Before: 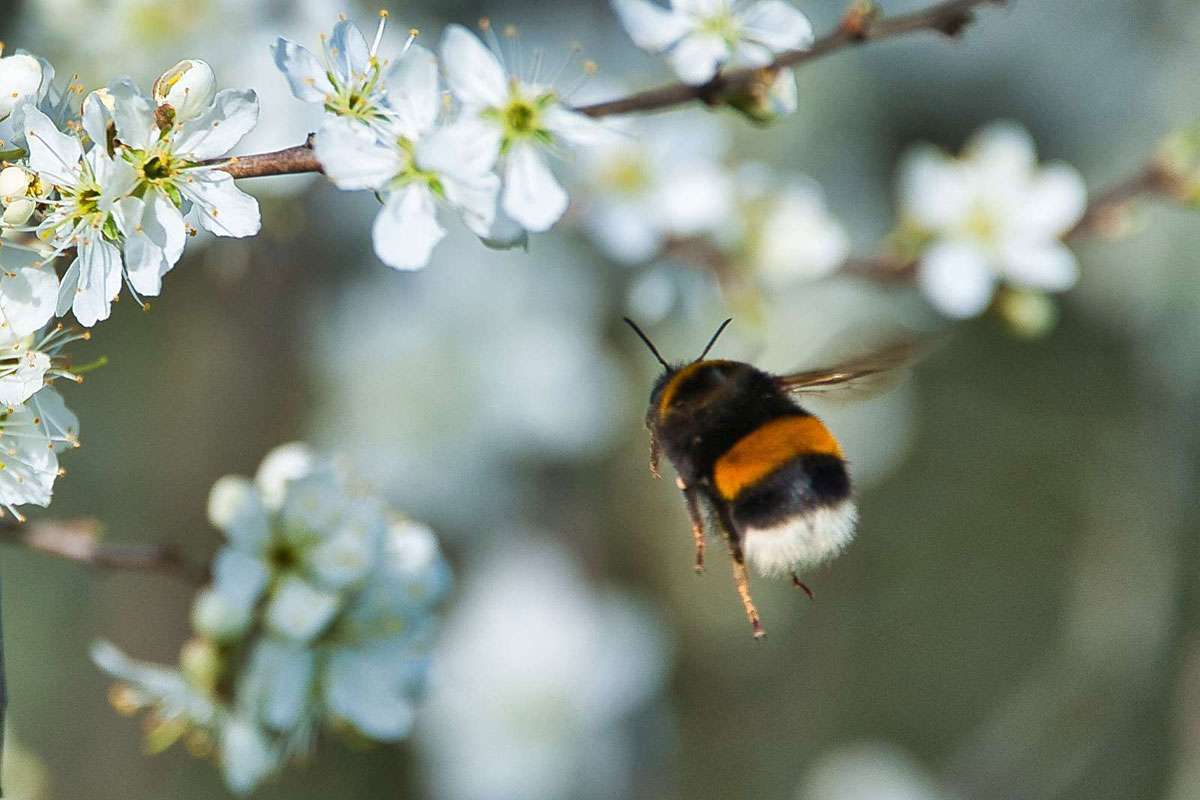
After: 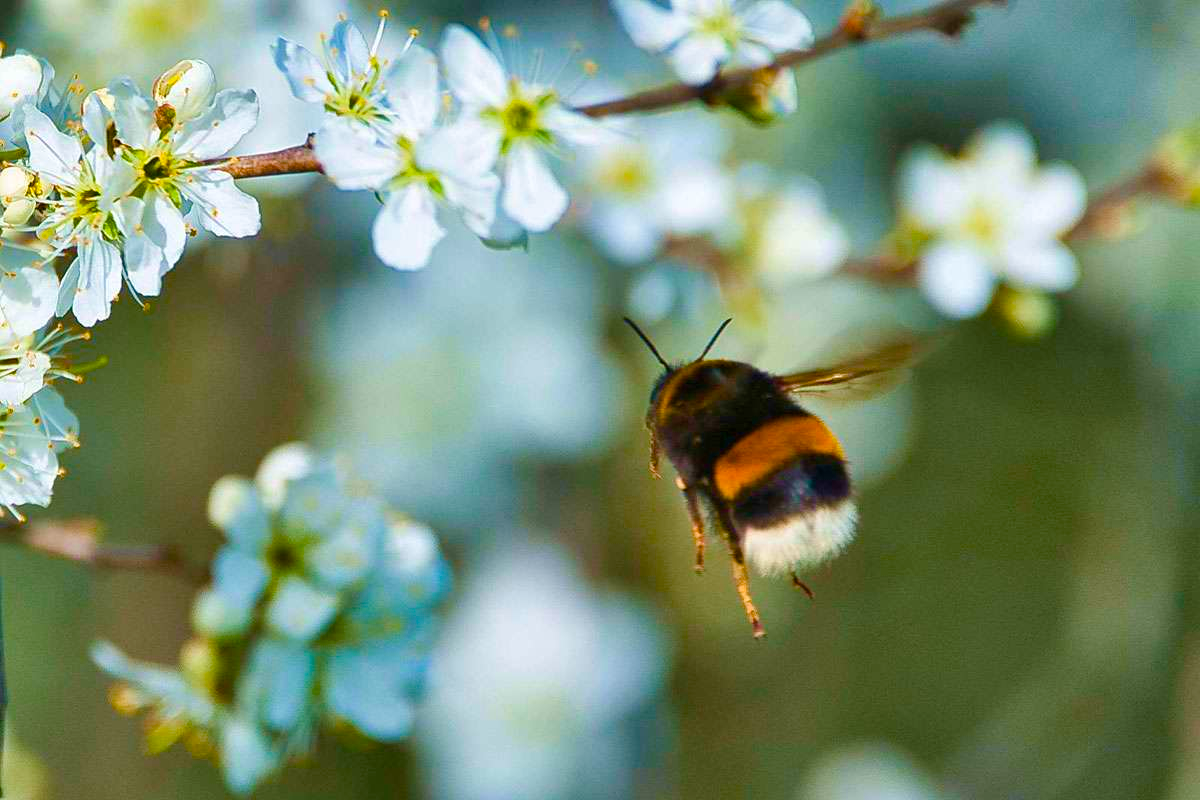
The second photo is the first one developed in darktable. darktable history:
velvia: on, module defaults
color calibration: illuminant same as pipeline (D50), adaptation XYZ, x 0.346, y 0.359, temperature 5019.35 K
color balance rgb: power › hue 327.4°, perceptual saturation grading › global saturation 34.587%, perceptual saturation grading › highlights -25.711%, perceptual saturation grading › shadows 49.51%, global vibrance 41.361%
